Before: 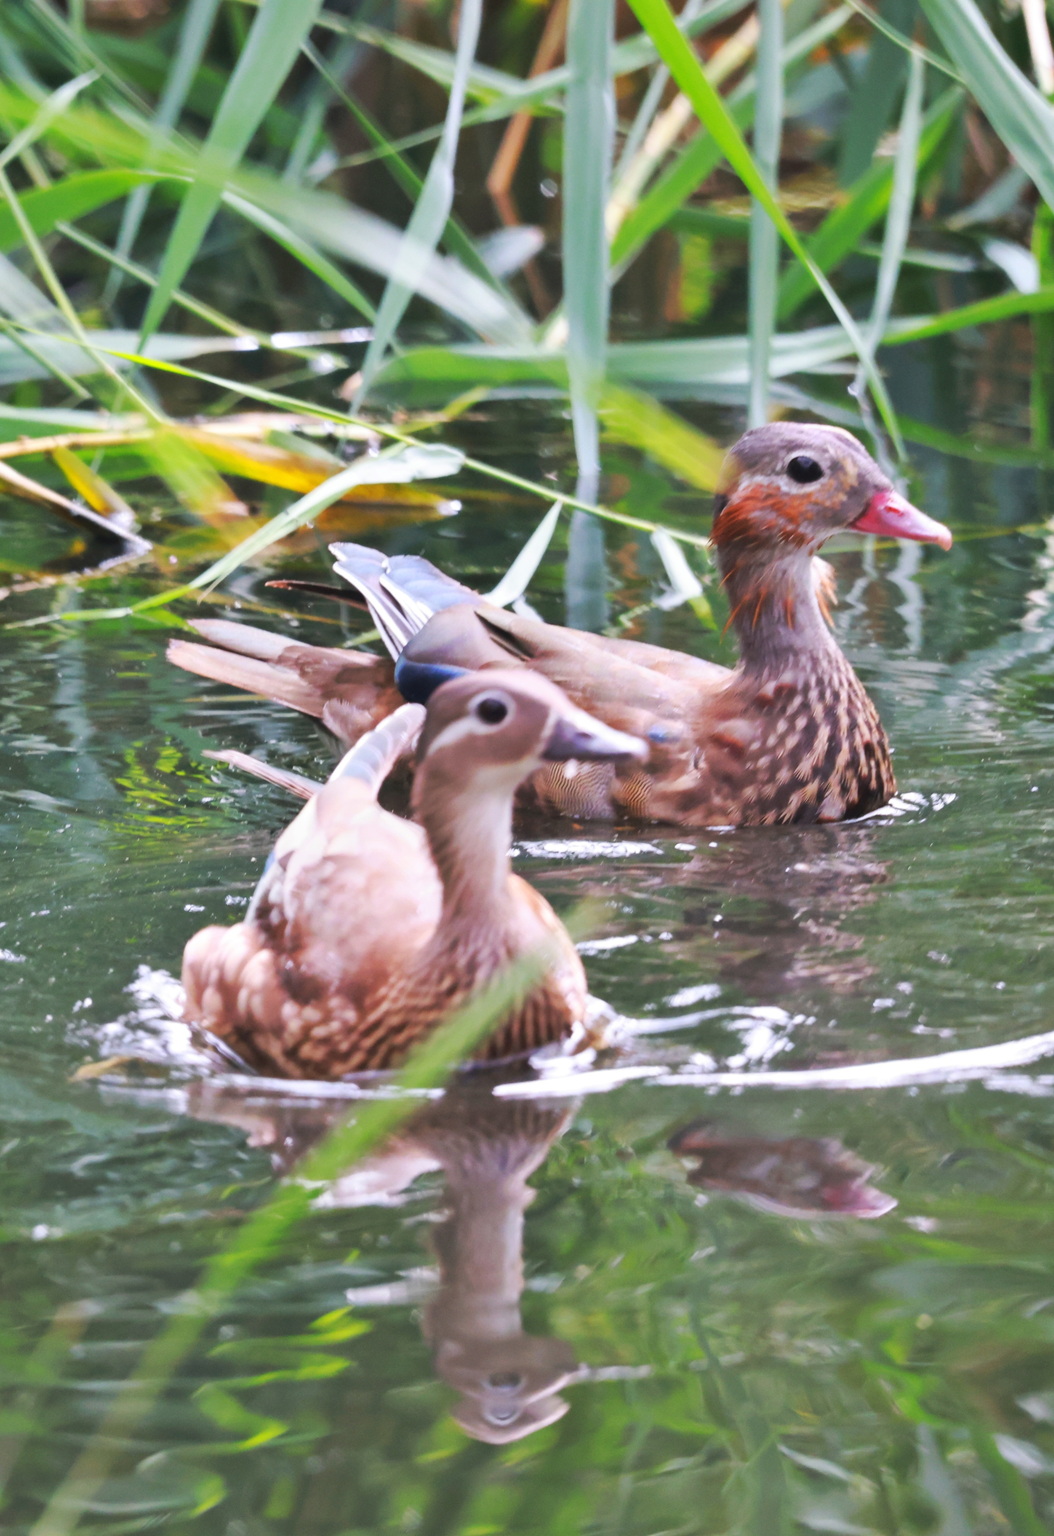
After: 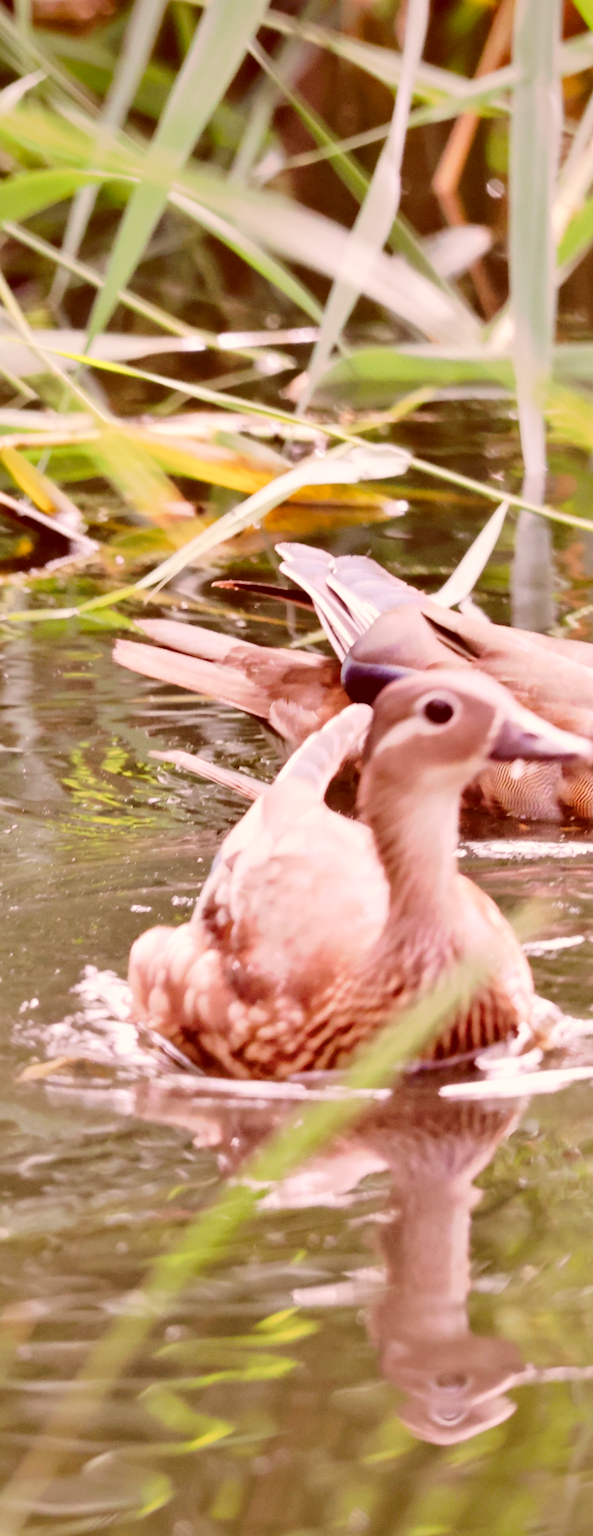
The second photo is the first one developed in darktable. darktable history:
tone curve: curves: ch0 [(0, 0) (0.003, 0.051) (0.011, 0.052) (0.025, 0.055) (0.044, 0.062) (0.069, 0.068) (0.1, 0.077) (0.136, 0.098) (0.177, 0.145) (0.224, 0.223) (0.277, 0.314) (0.335, 0.43) (0.399, 0.518) (0.468, 0.591) (0.543, 0.656) (0.623, 0.726) (0.709, 0.809) (0.801, 0.857) (0.898, 0.918) (1, 1)], preserve colors none
vignetting: brightness -0.233, saturation 0.141
crop: left 5.114%, right 38.589%
color correction: highlights a* 9.03, highlights b* 8.71, shadows a* 40, shadows b* 40, saturation 0.8
